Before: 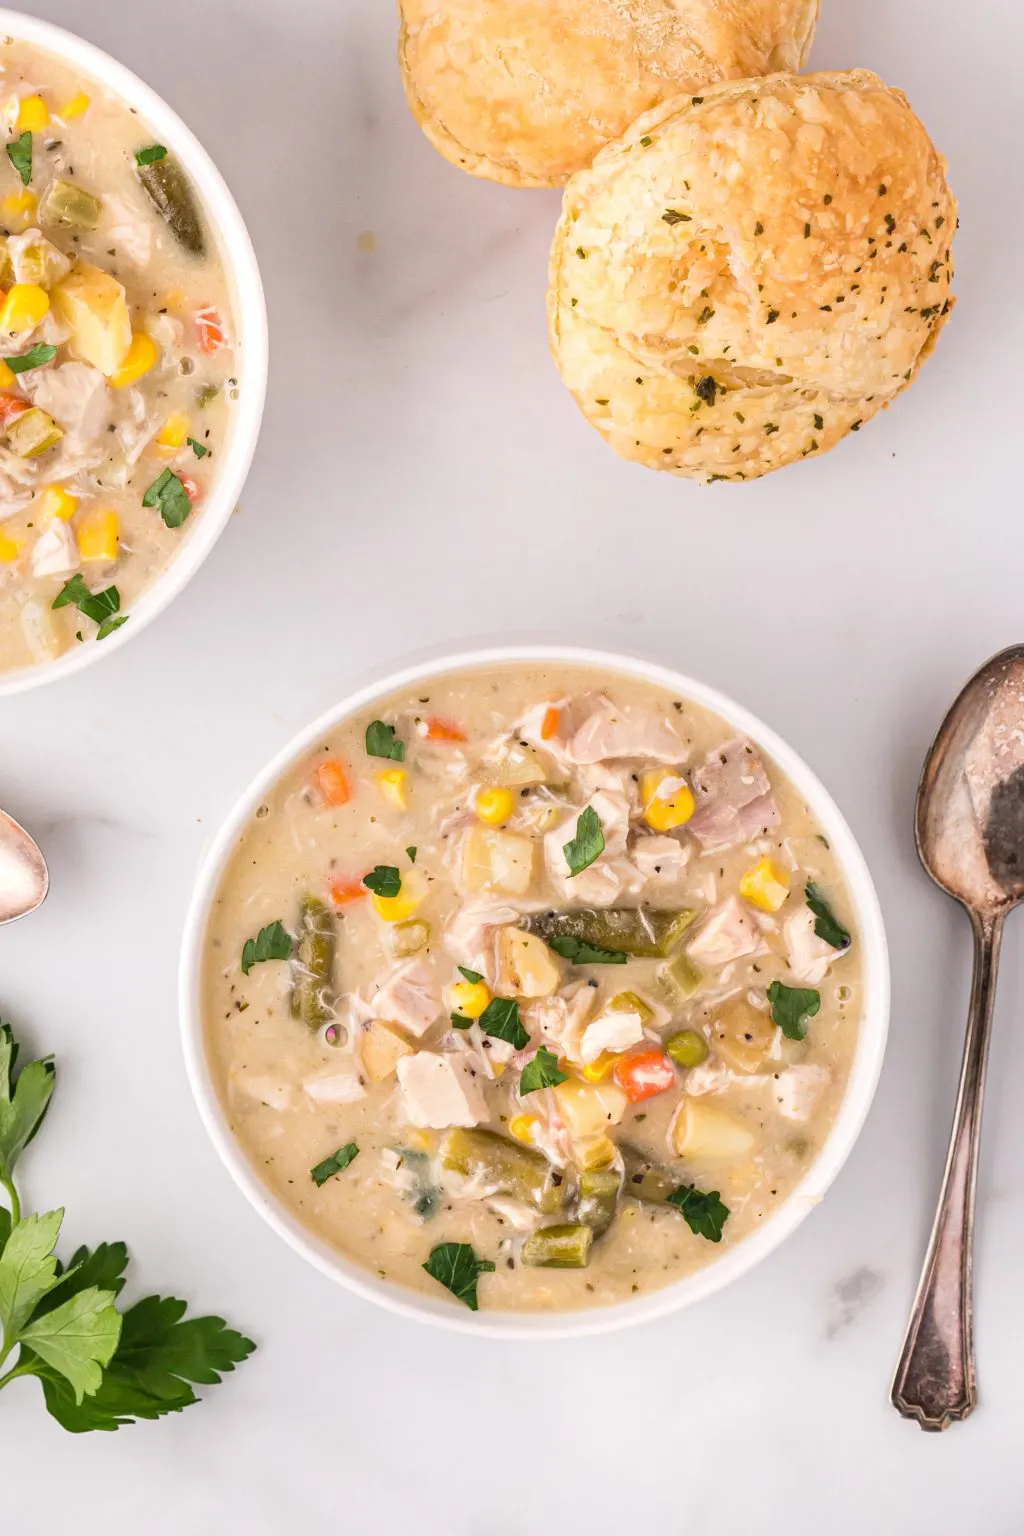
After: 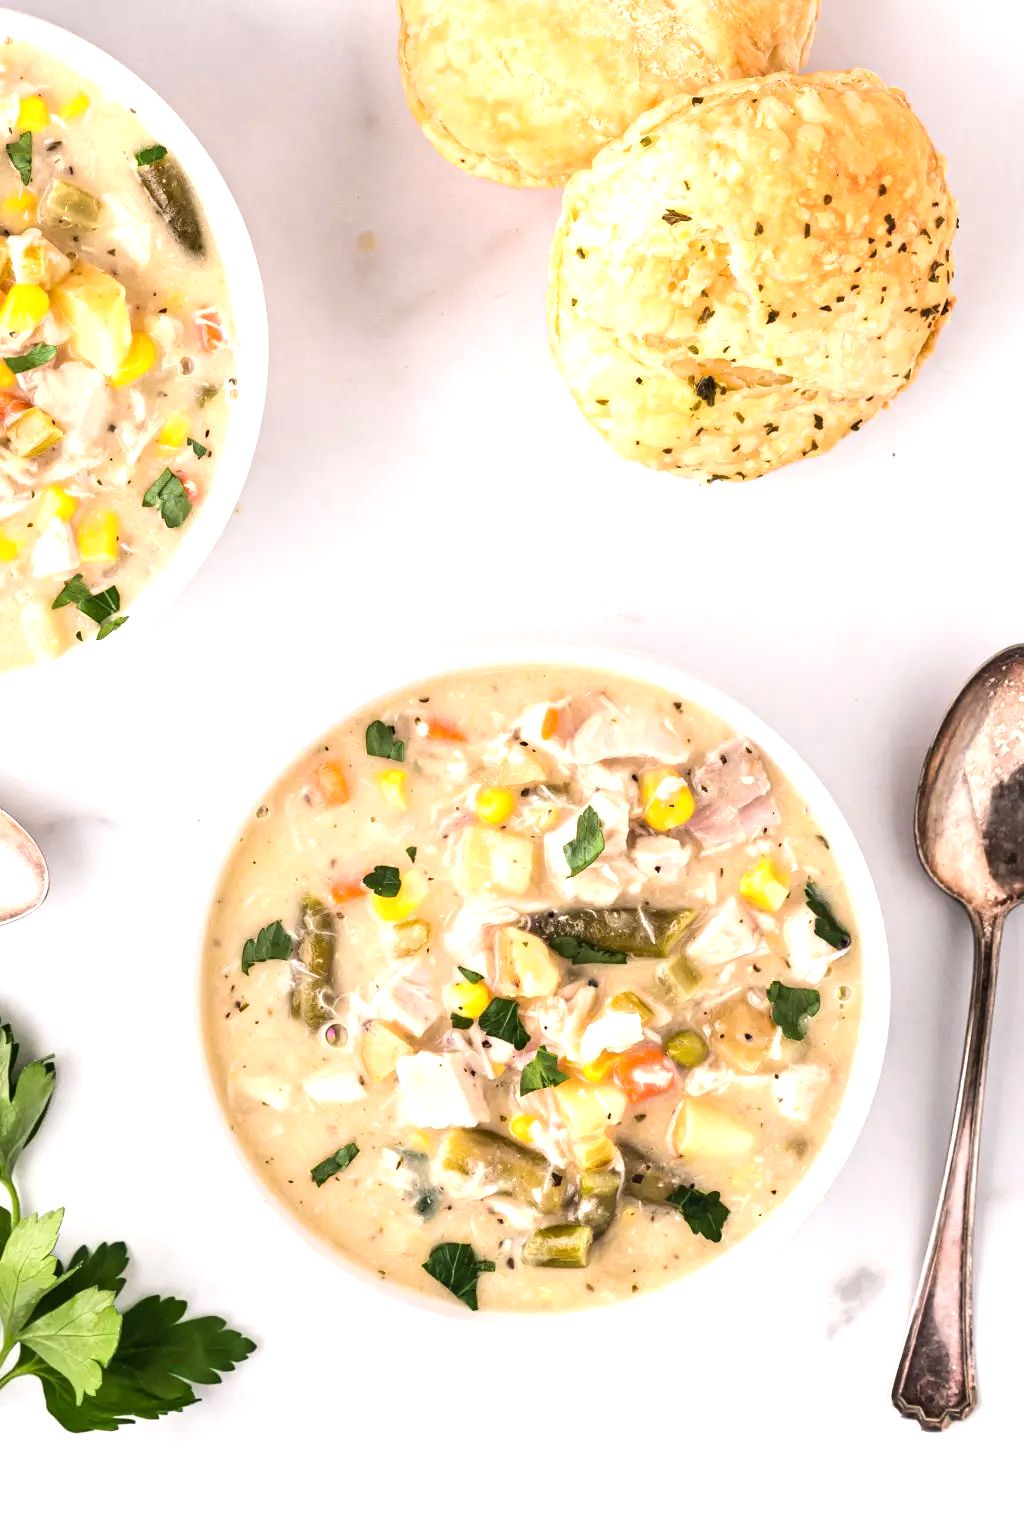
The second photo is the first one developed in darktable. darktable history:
tone equalizer: -8 EV -0.78 EV, -7 EV -0.681 EV, -6 EV -0.565 EV, -5 EV -0.378 EV, -3 EV 0.396 EV, -2 EV 0.6 EV, -1 EV 0.689 EV, +0 EV 0.746 EV, edges refinement/feathering 500, mask exposure compensation -1.57 EV, preserve details no
